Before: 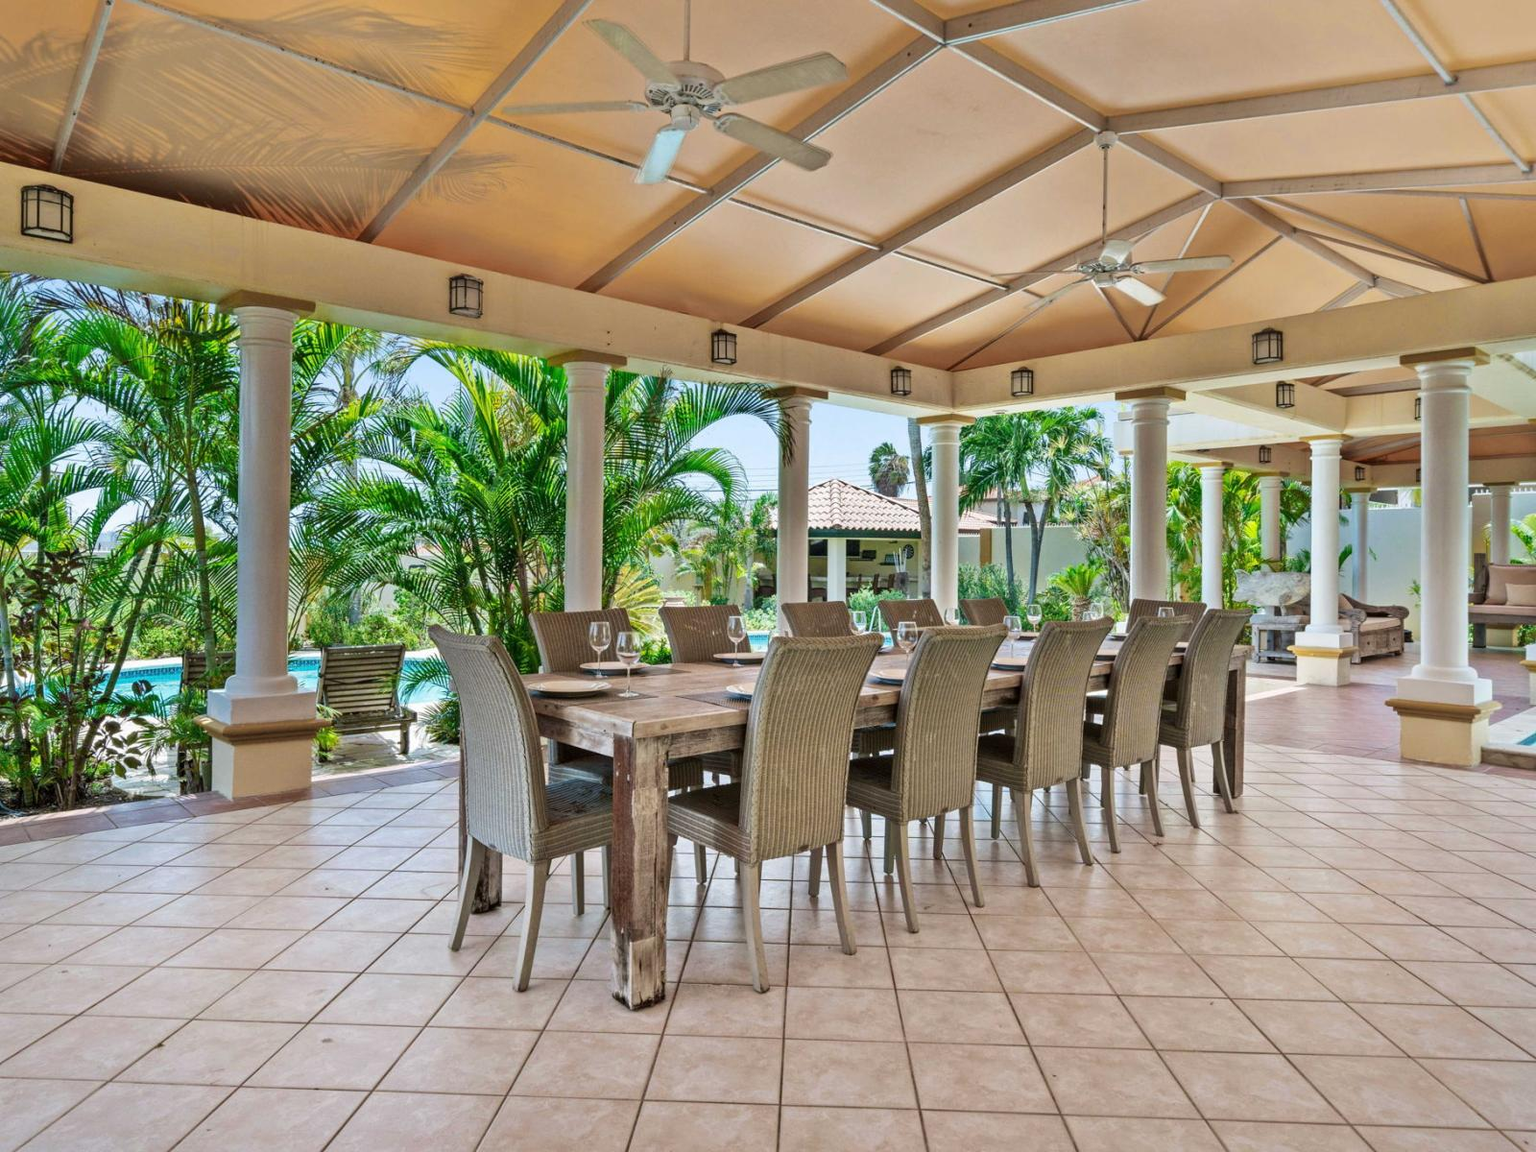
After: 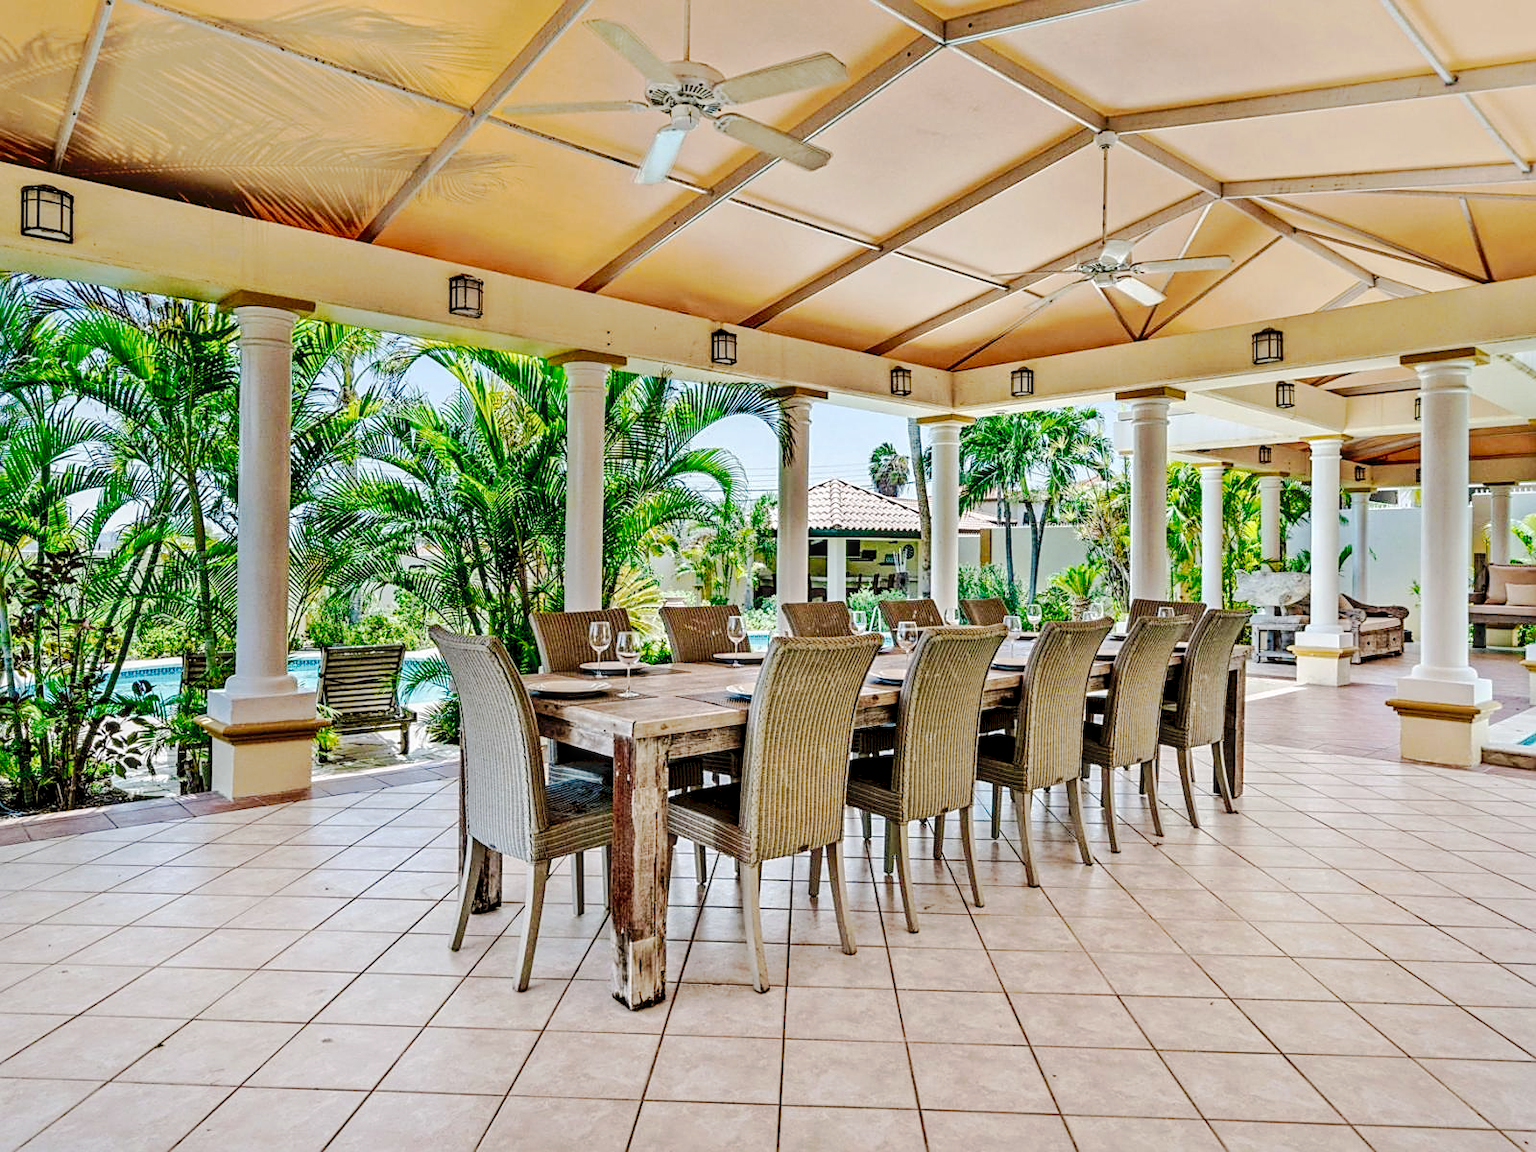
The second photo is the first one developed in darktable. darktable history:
base curve: curves: ch0 [(0.017, 0) (0.425, 0.441) (0.844, 0.933) (1, 1)], preserve colors none
sharpen: on, module defaults
tone curve: curves: ch0 [(0, 0) (0.003, 0.058) (0.011, 0.059) (0.025, 0.061) (0.044, 0.067) (0.069, 0.084) (0.1, 0.102) (0.136, 0.124) (0.177, 0.171) (0.224, 0.246) (0.277, 0.324) (0.335, 0.411) (0.399, 0.509) (0.468, 0.605) (0.543, 0.688) (0.623, 0.738) (0.709, 0.798) (0.801, 0.852) (0.898, 0.911) (1, 1)], preserve colors none
exposure: exposure -0.151 EV, compensate highlight preservation false
local contrast: on, module defaults
